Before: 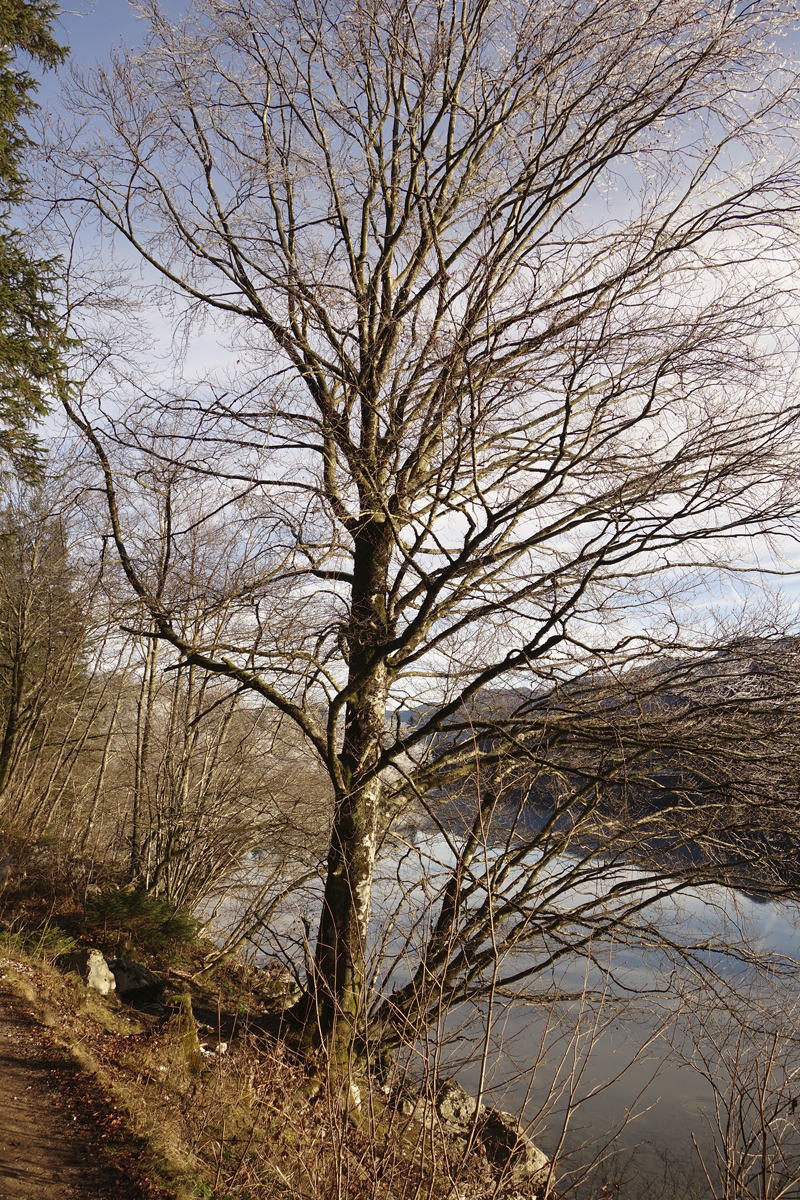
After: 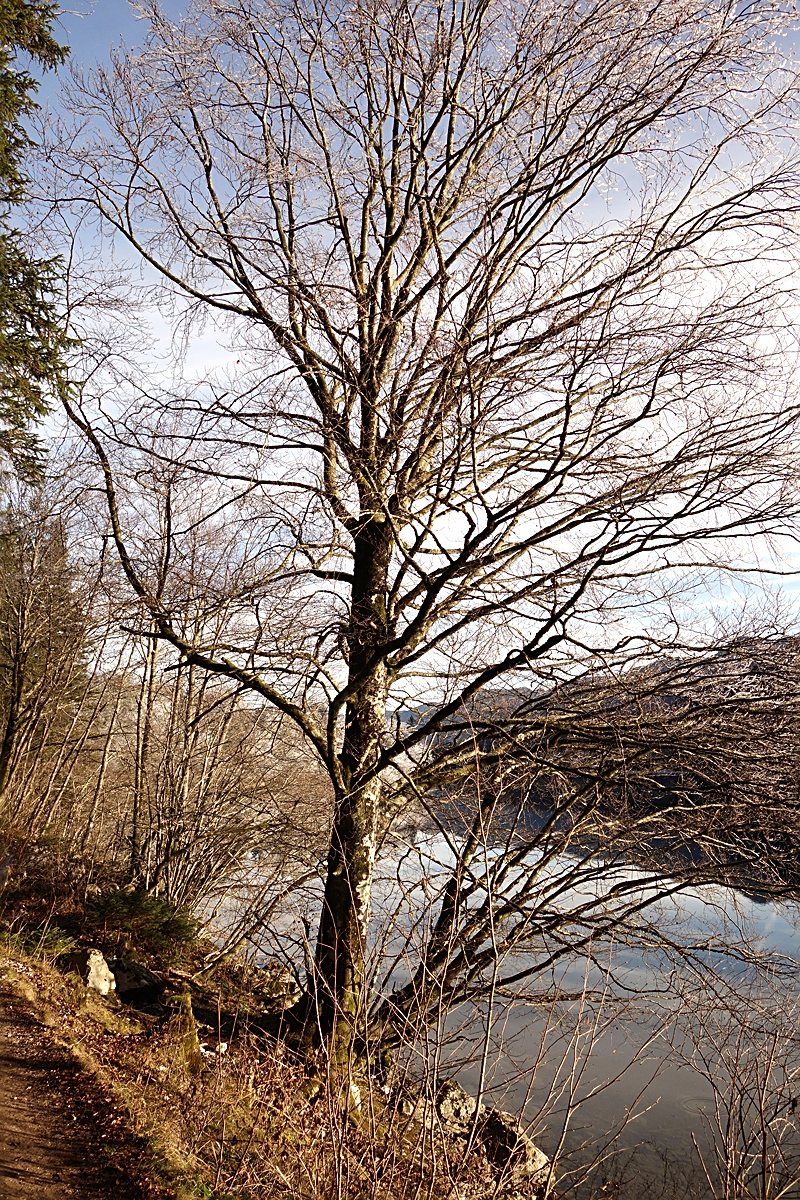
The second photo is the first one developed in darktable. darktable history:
contrast brightness saturation: saturation -0.05
tone equalizer: -8 EV -0.417 EV, -7 EV -0.389 EV, -6 EV -0.333 EV, -5 EV -0.222 EV, -3 EV 0.222 EV, -2 EV 0.333 EV, -1 EV 0.389 EV, +0 EV 0.417 EV, edges refinement/feathering 500, mask exposure compensation -1.57 EV, preserve details no
sharpen: on, module defaults
